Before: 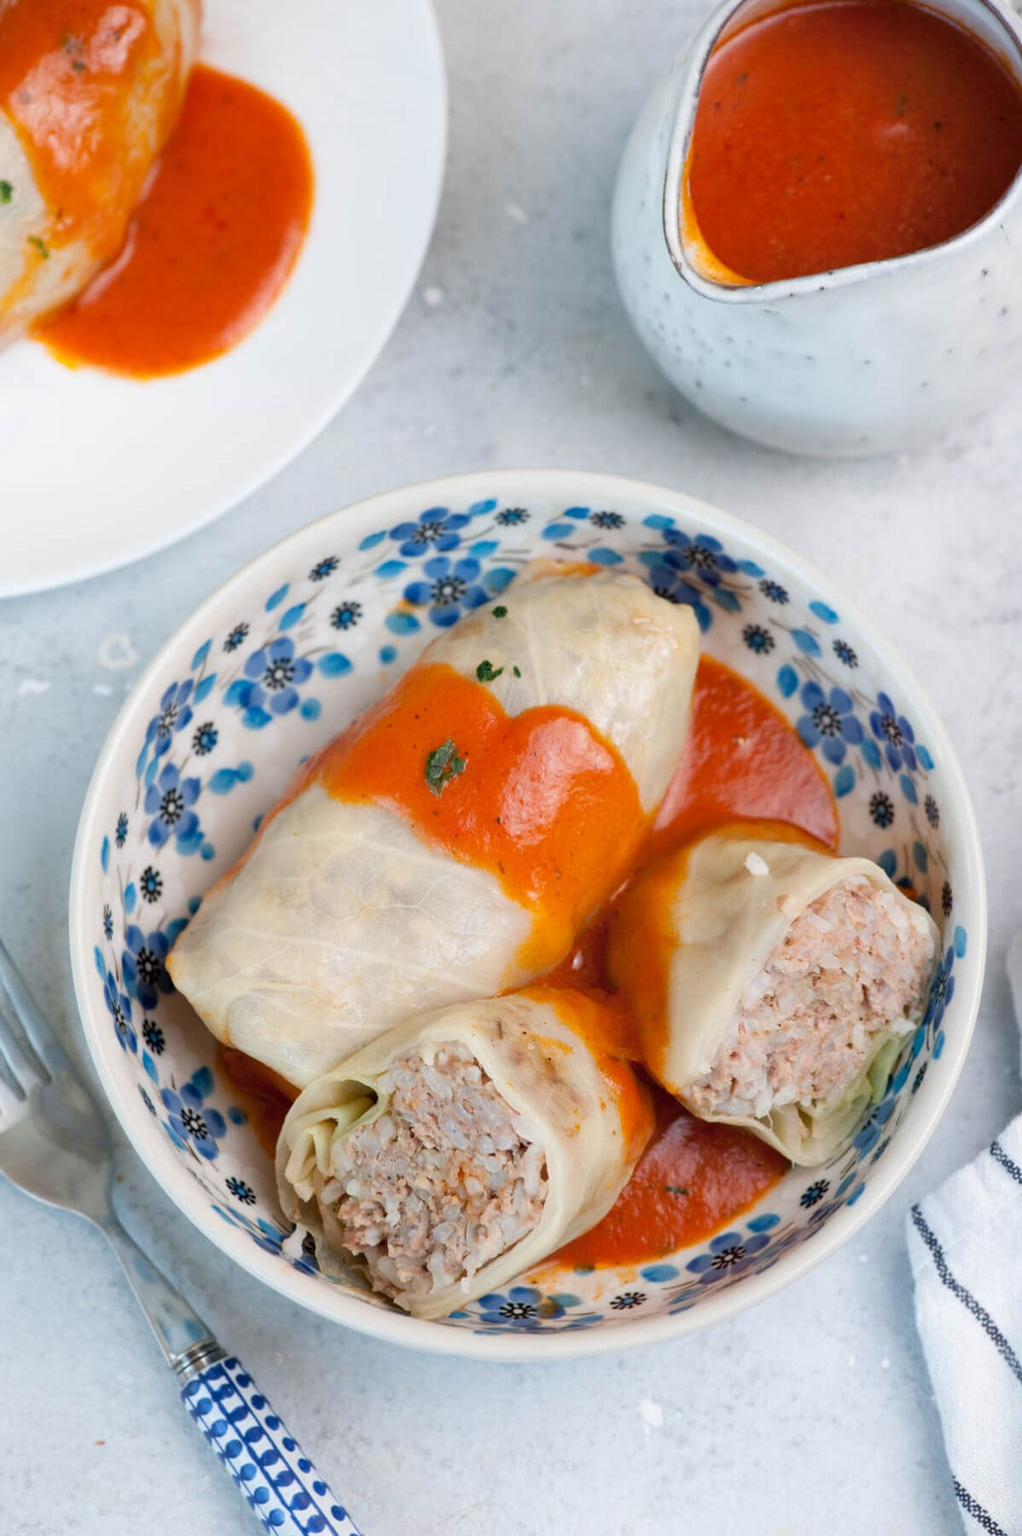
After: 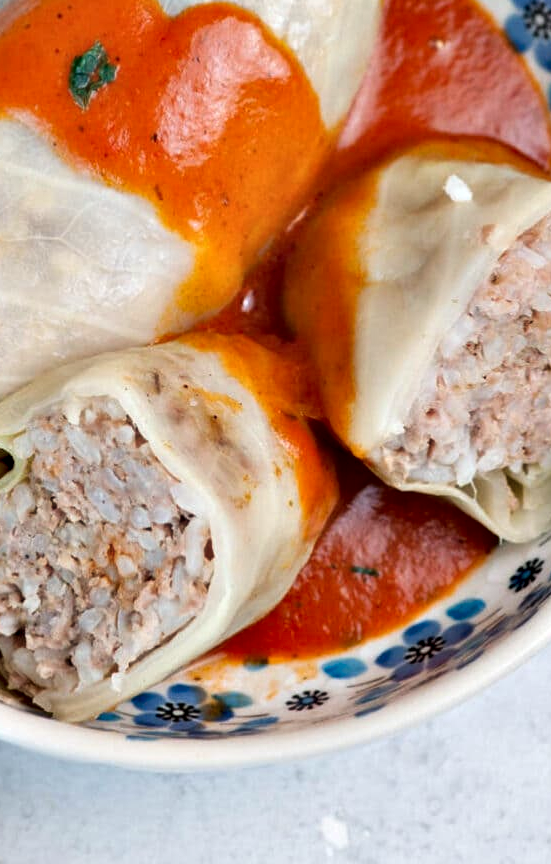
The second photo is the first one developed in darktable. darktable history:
crop: left 35.841%, top 45.819%, right 18.104%, bottom 6.142%
haze removal: strength -0.095, compatibility mode true, adaptive false
contrast equalizer: octaves 7, y [[0.6 ×6], [0.55 ×6], [0 ×6], [0 ×6], [0 ×6]]
